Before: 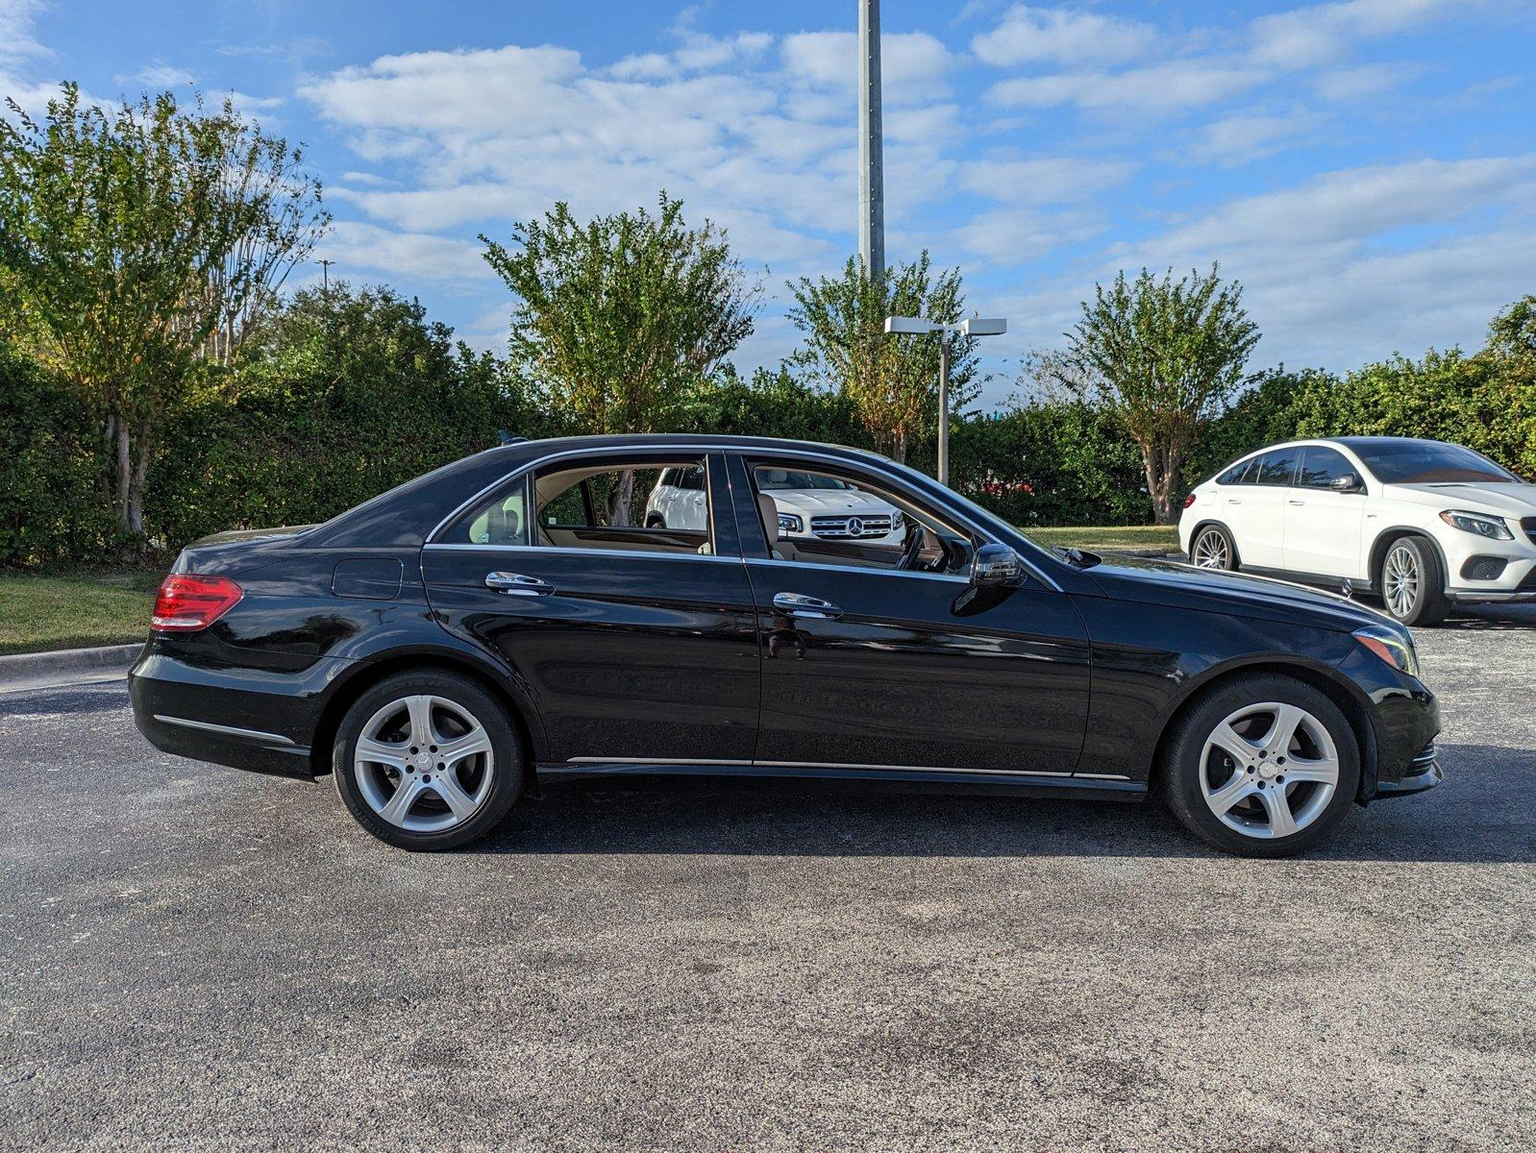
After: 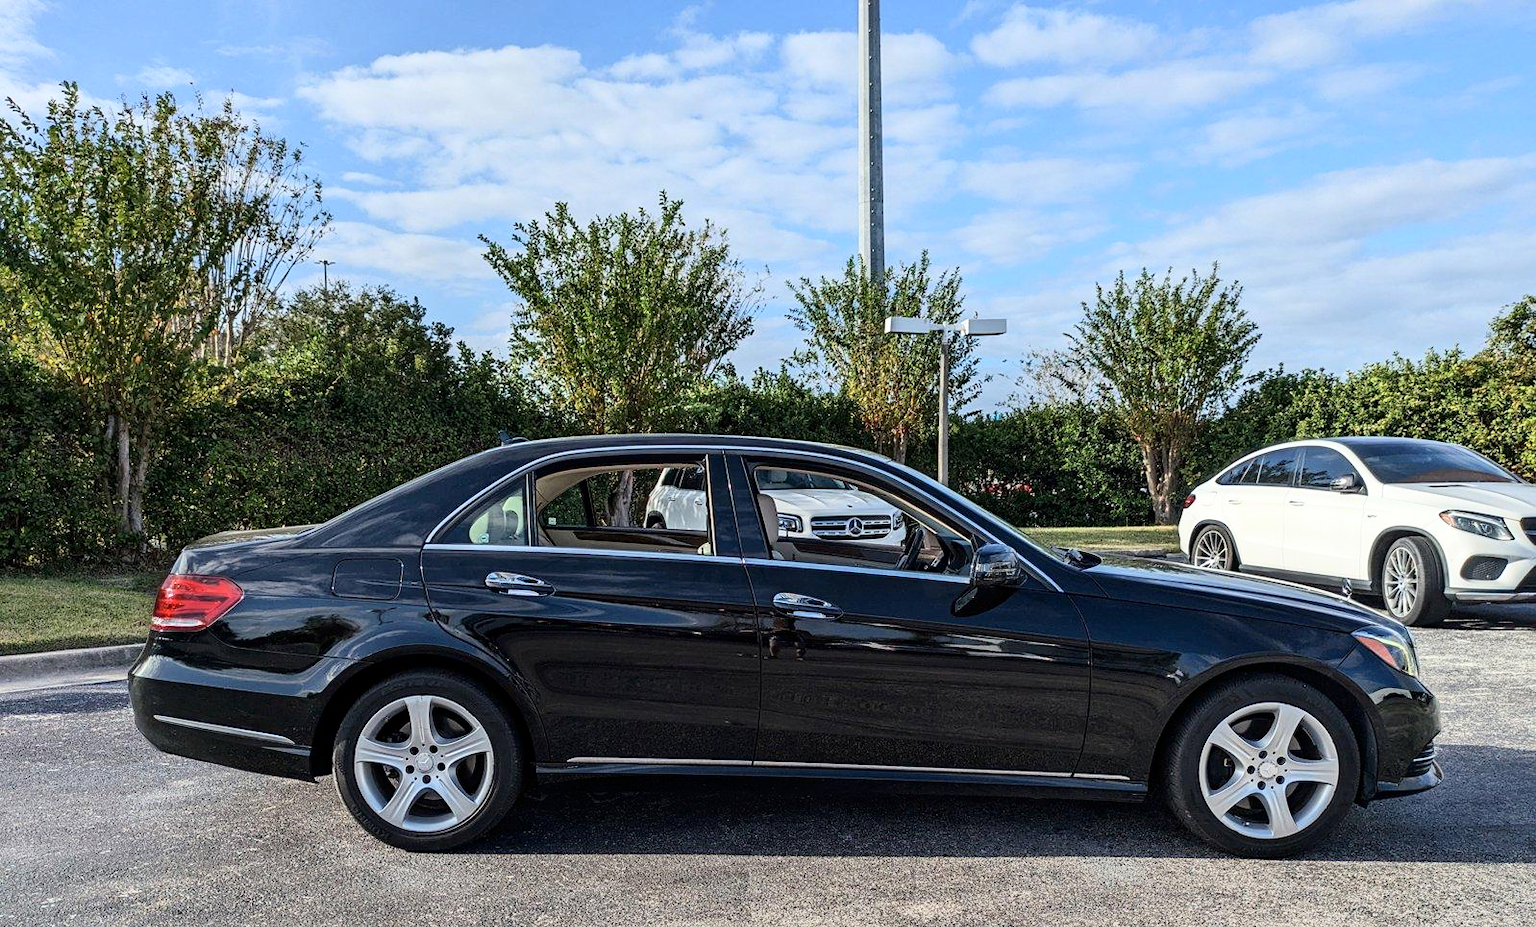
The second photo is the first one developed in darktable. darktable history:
tone curve: curves: ch0 [(0, 0) (0.004, 0.001) (0.02, 0.008) (0.218, 0.218) (0.664, 0.774) (0.832, 0.914) (1, 1)], color space Lab, independent channels, preserve colors none
crop: bottom 19.536%
